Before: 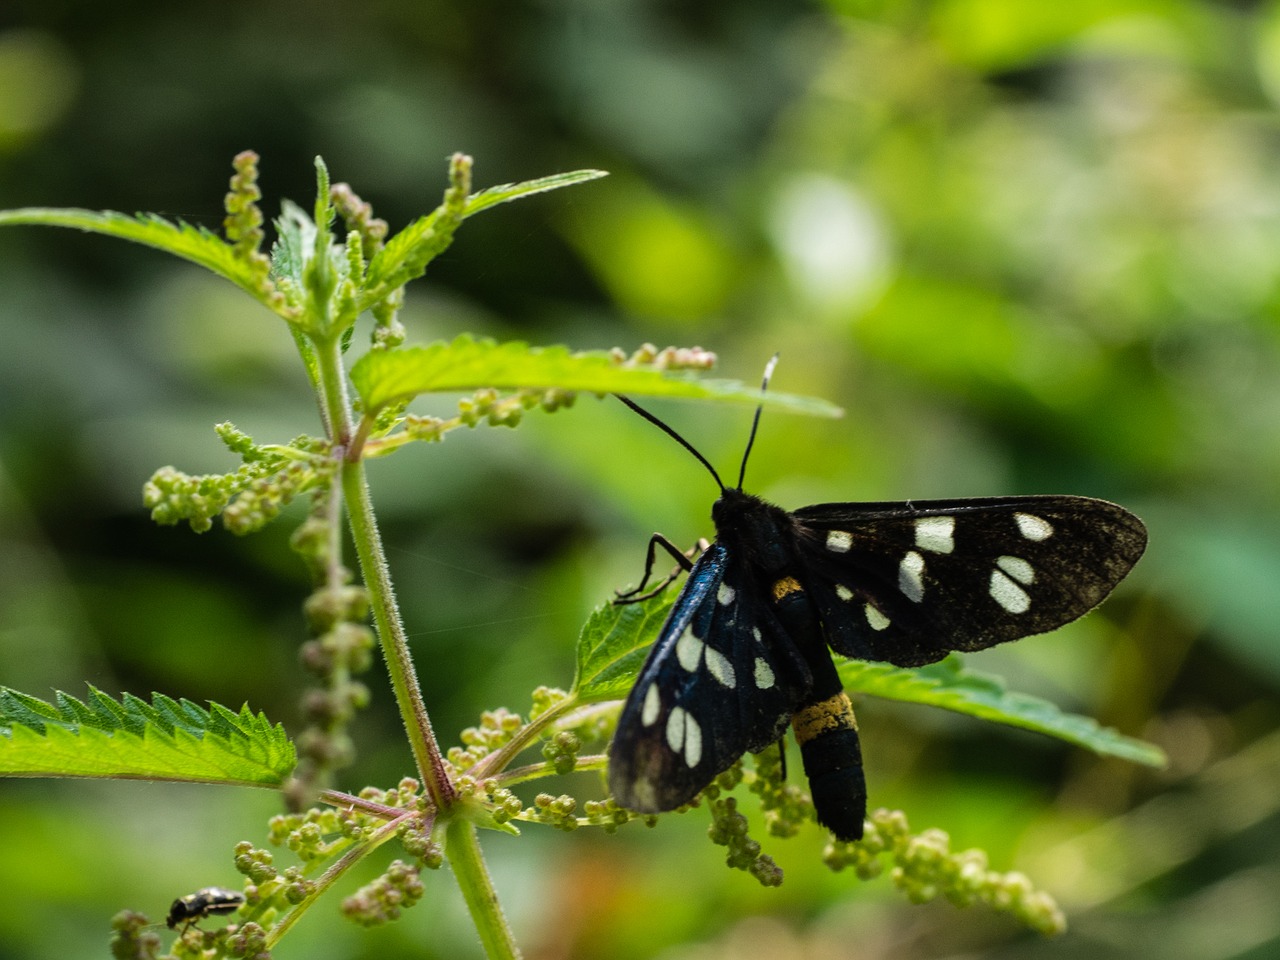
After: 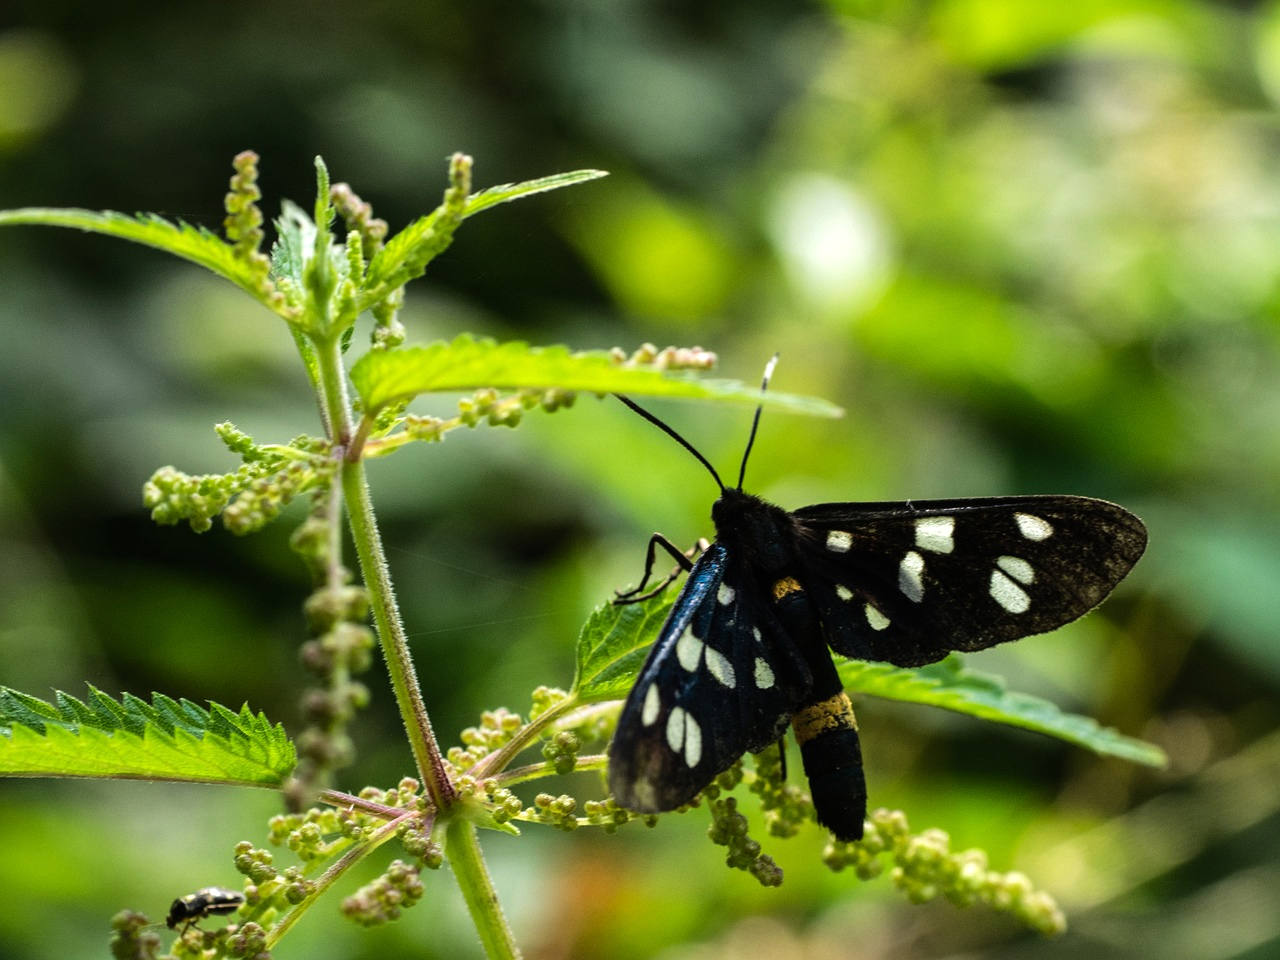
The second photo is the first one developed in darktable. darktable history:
tone equalizer: -8 EV -0.39 EV, -7 EV -0.422 EV, -6 EV -0.349 EV, -5 EV -0.207 EV, -3 EV 0.207 EV, -2 EV 0.321 EV, -1 EV 0.388 EV, +0 EV 0.388 EV, edges refinement/feathering 500, mask exposure compensation -1.57 EV, preserve details no
